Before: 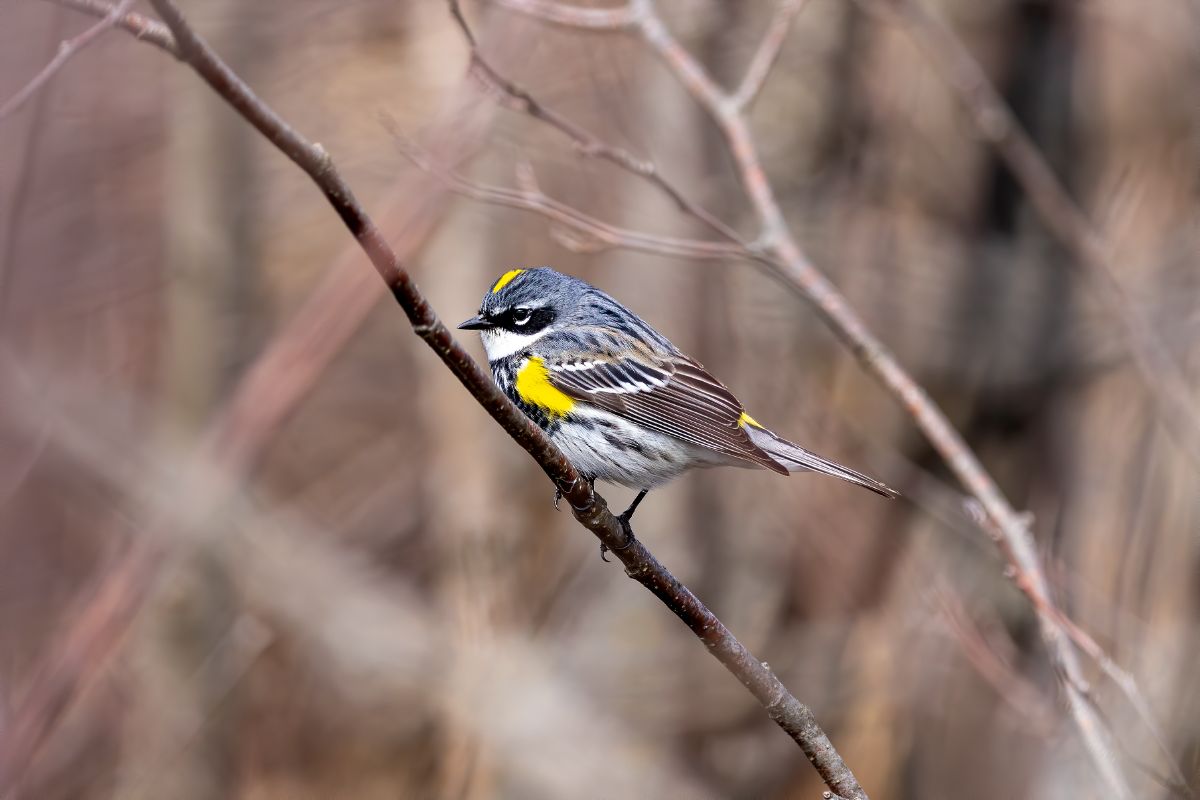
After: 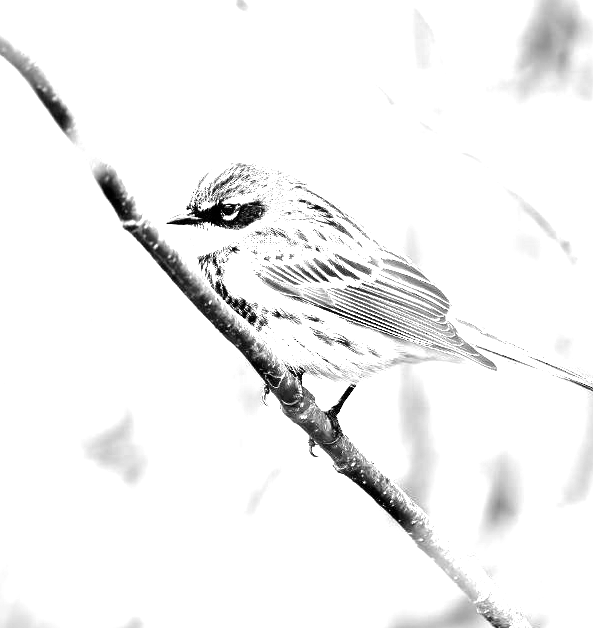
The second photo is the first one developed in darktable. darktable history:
crop and rotate: angle 0.02°, left 24.353%, top 13.219%, right 26.156%, bottom 8.224%
white balance: red 4.26, blue 1.802
monochrome: a 32, b 64, size 2.3
